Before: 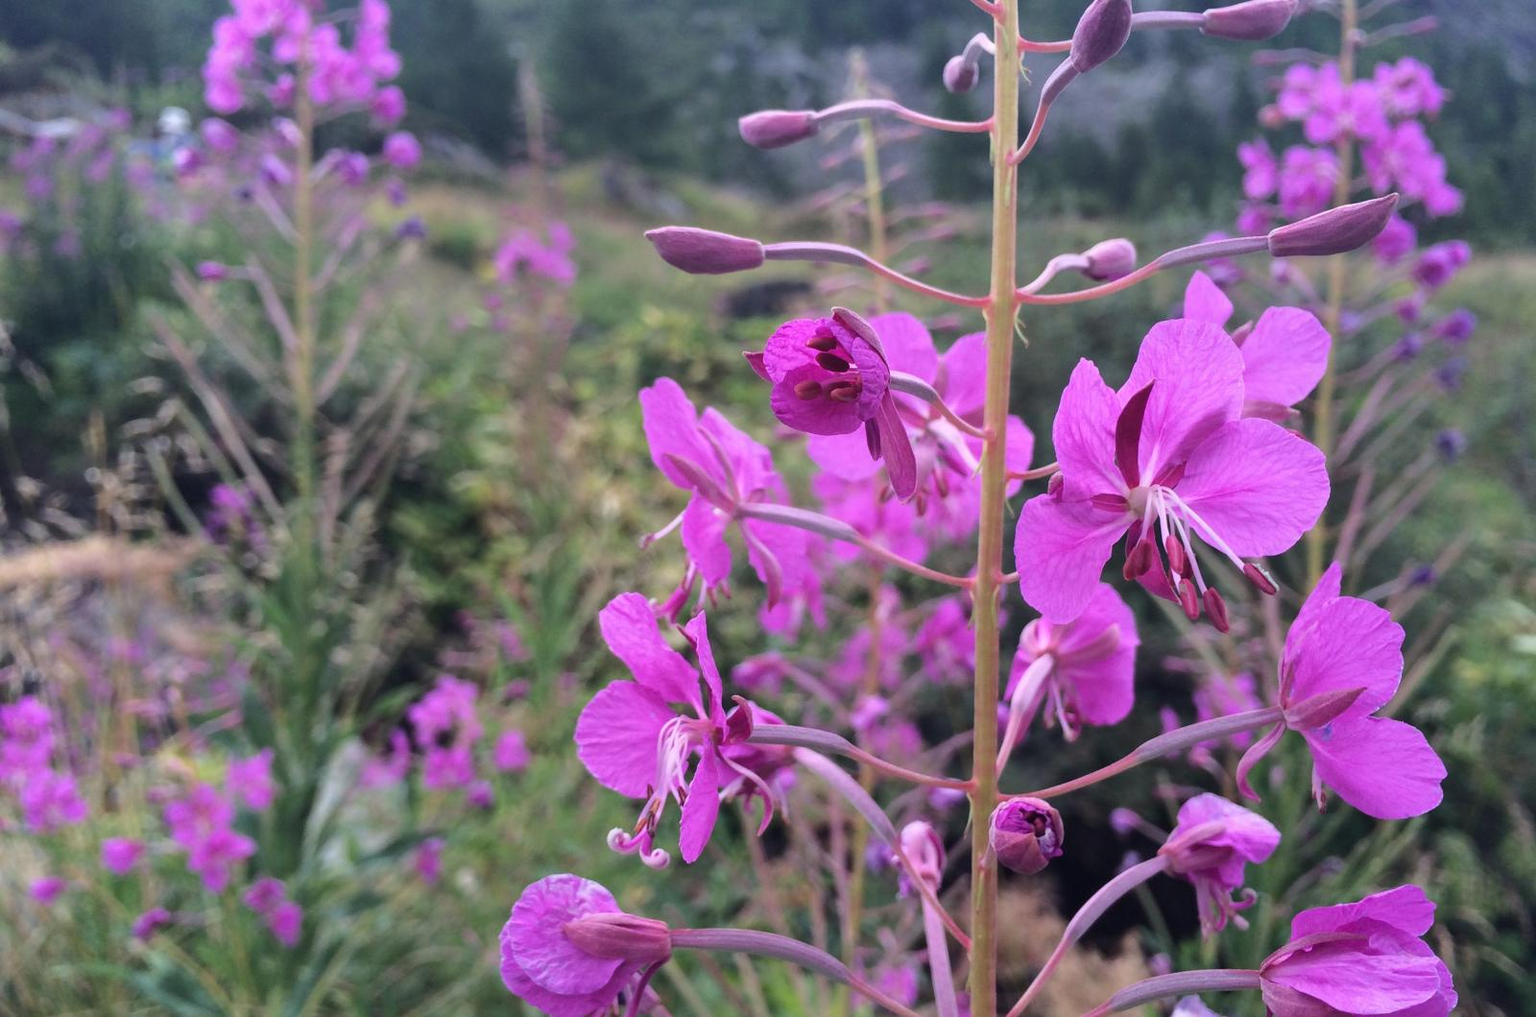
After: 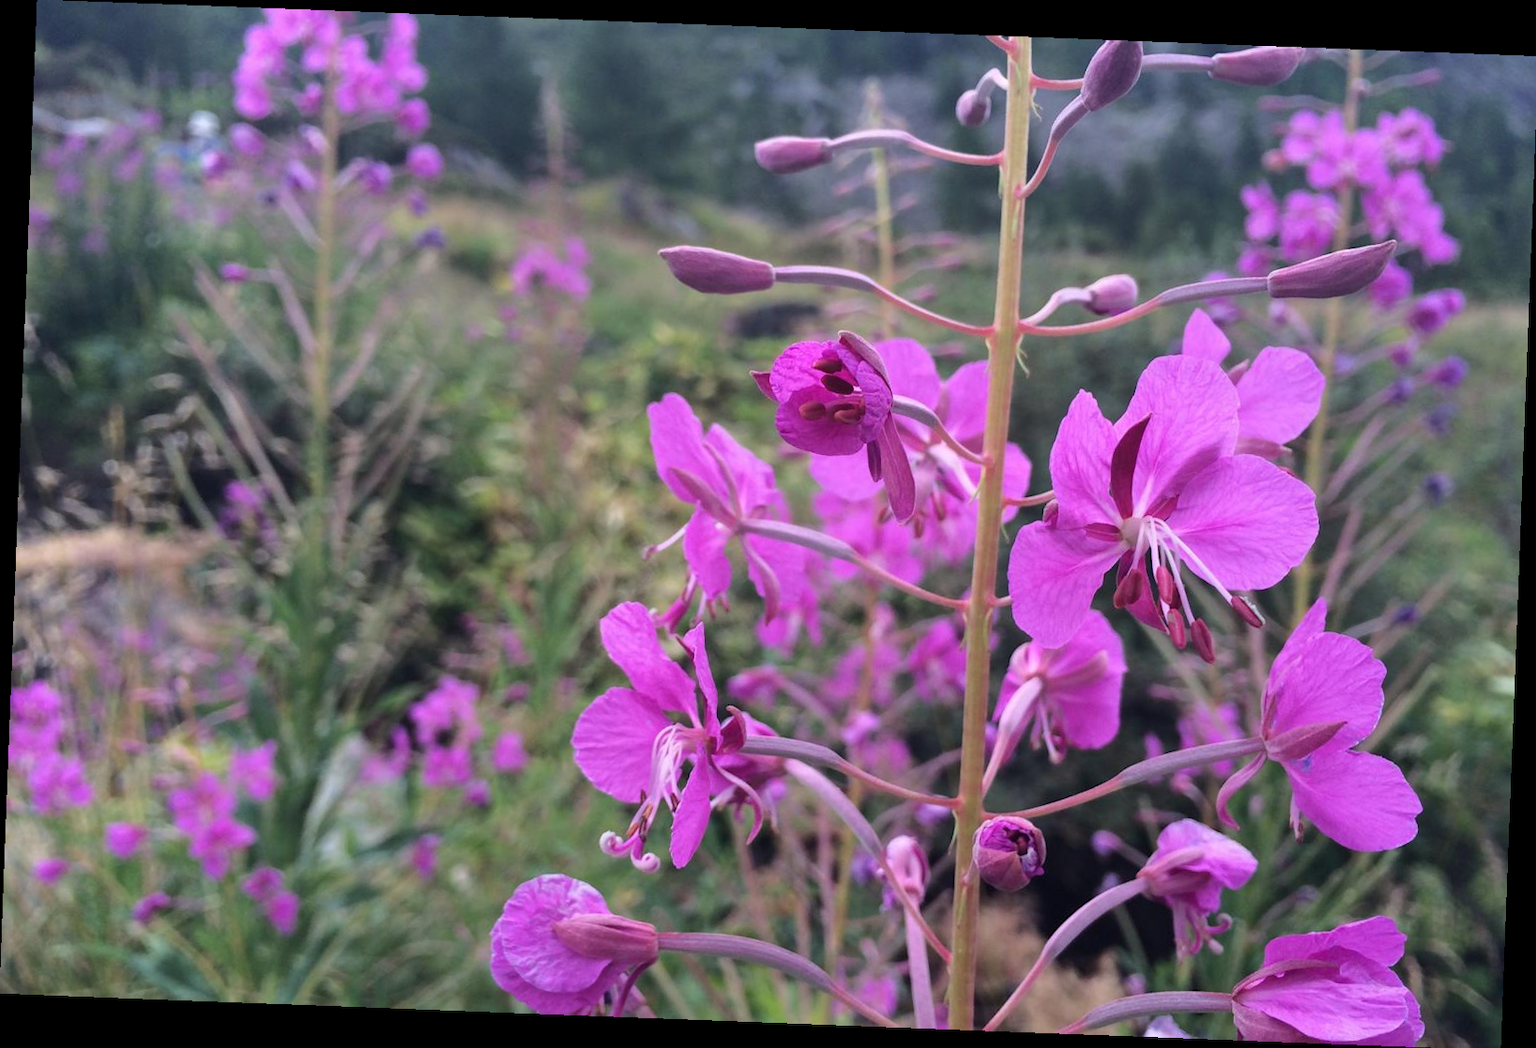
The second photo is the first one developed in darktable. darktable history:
rotate and perspective: rotation 2.17°, automatic cropping off
